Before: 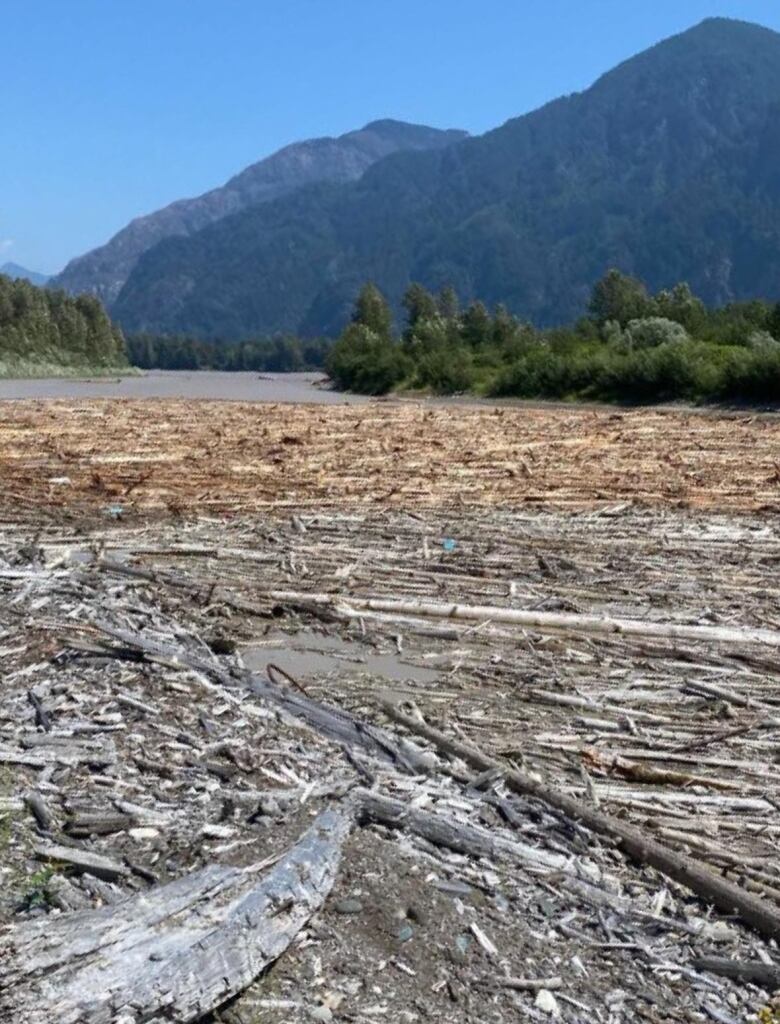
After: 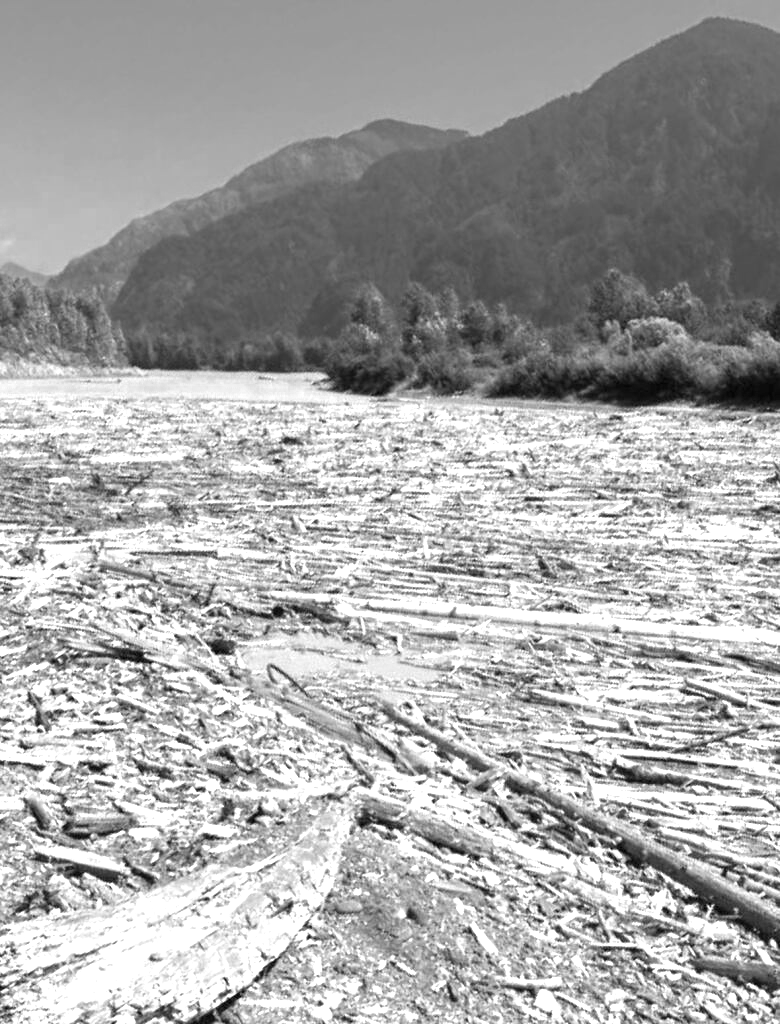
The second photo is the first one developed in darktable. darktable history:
exposure: black level correction 0, exposure 1.379 EV, compensate exposure bias true, compensate highlight preservation false
color zones: curves: ch0 [(0.002, 0.593) (0.143, 0.417) (0.285, 0.541) (0.455, 0.289) (0.608, 0.327) (0.727, 0.283) (0.869, 0.571) (1, 0.603)]; ch1 [(0, 0) (0.143, 0) (0.286, 0) (0.429, 0) (0.571, 0) (0.714, 0) (0.857, 0)]
